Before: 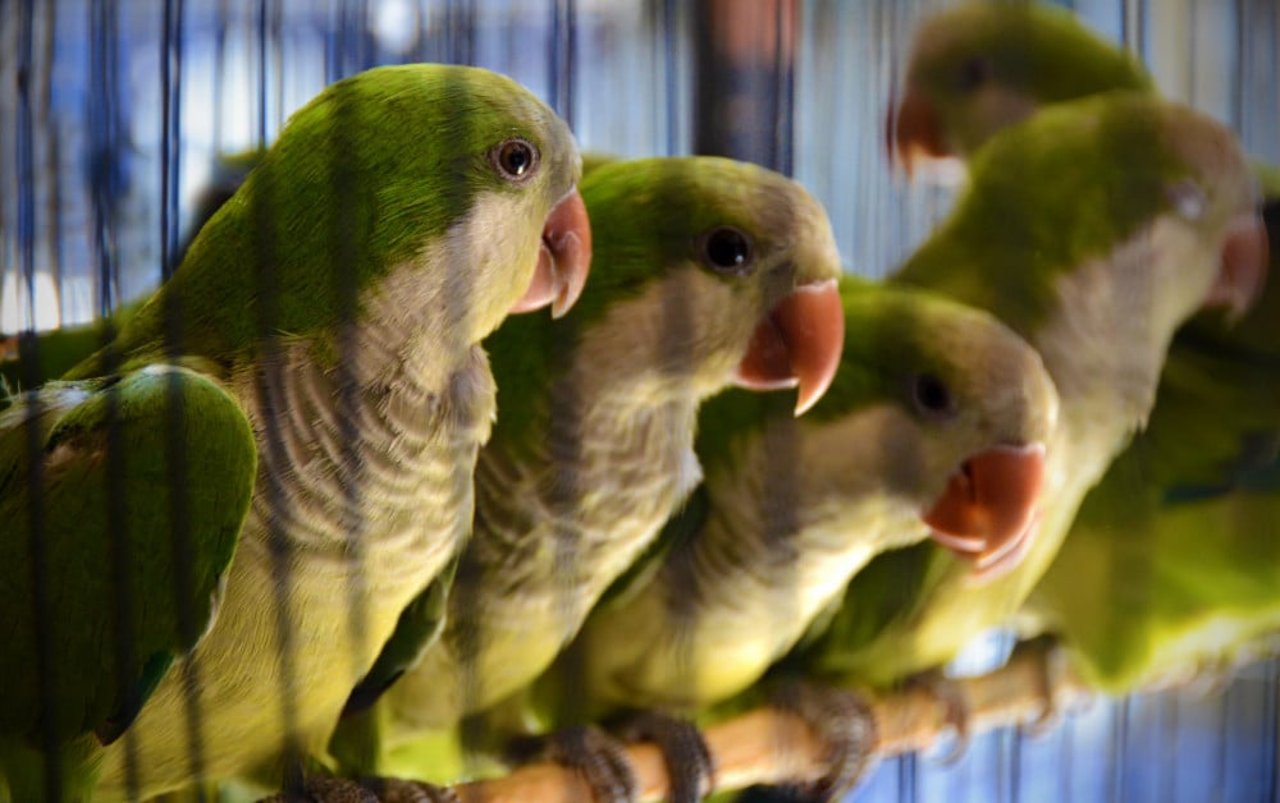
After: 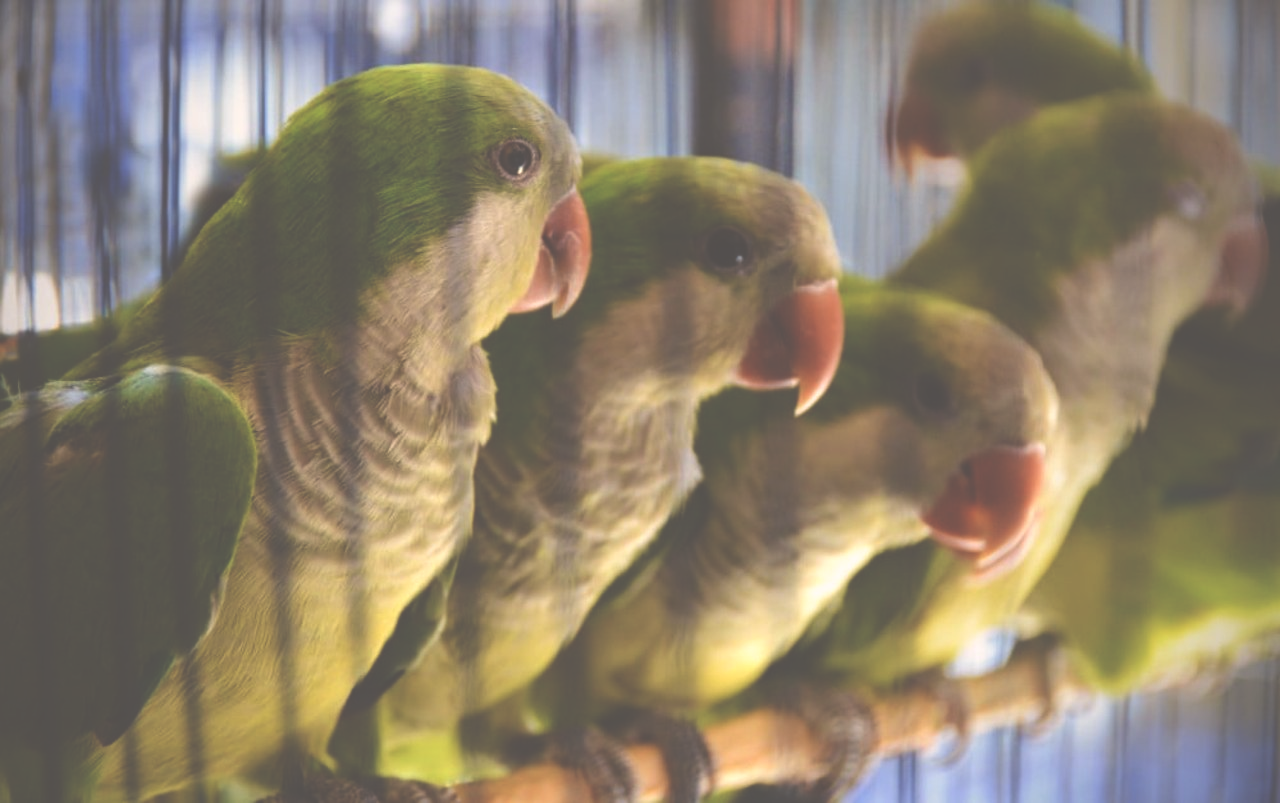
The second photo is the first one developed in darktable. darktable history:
exposure: black level correction -0.087, compensate highlight preservation false
color correction: highlights a* 3.68, highlights b* 5.07
